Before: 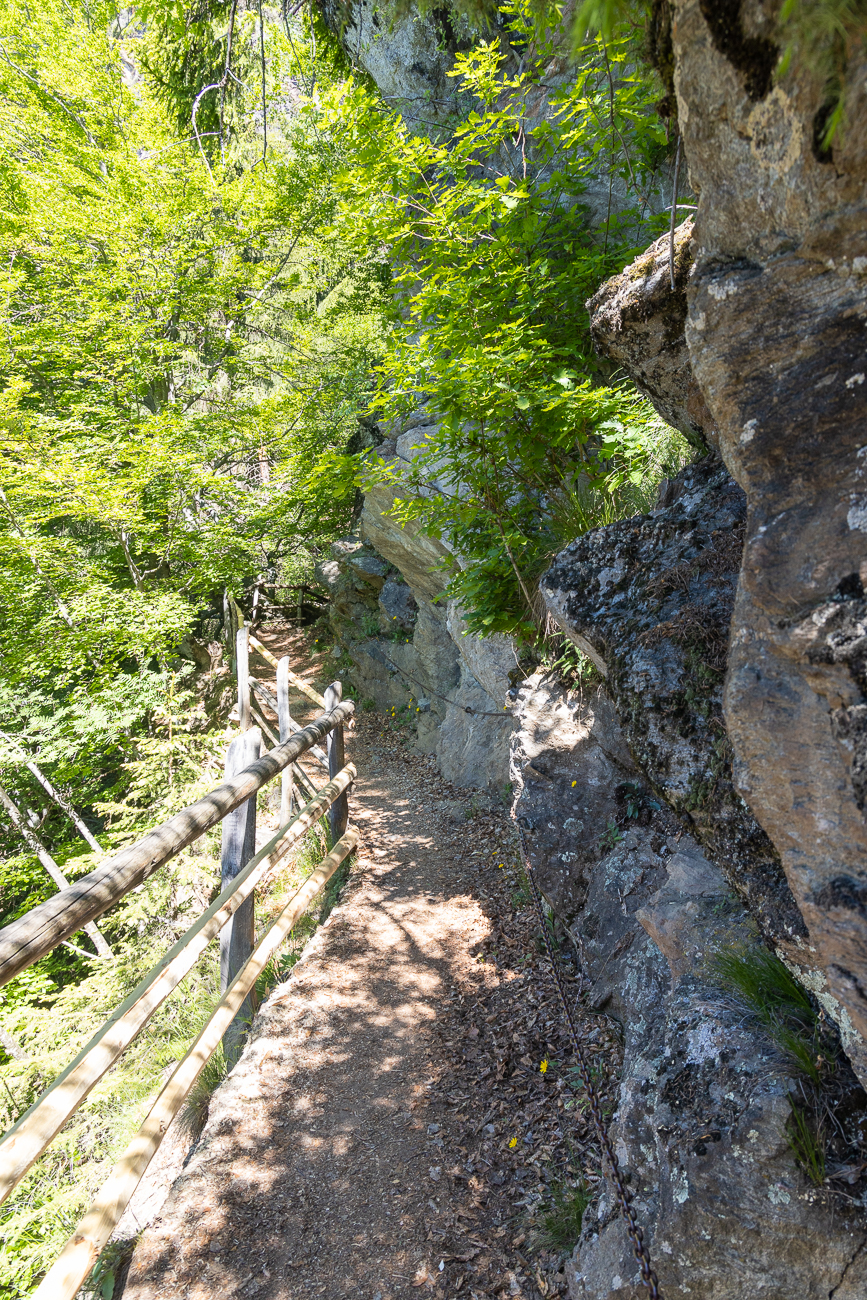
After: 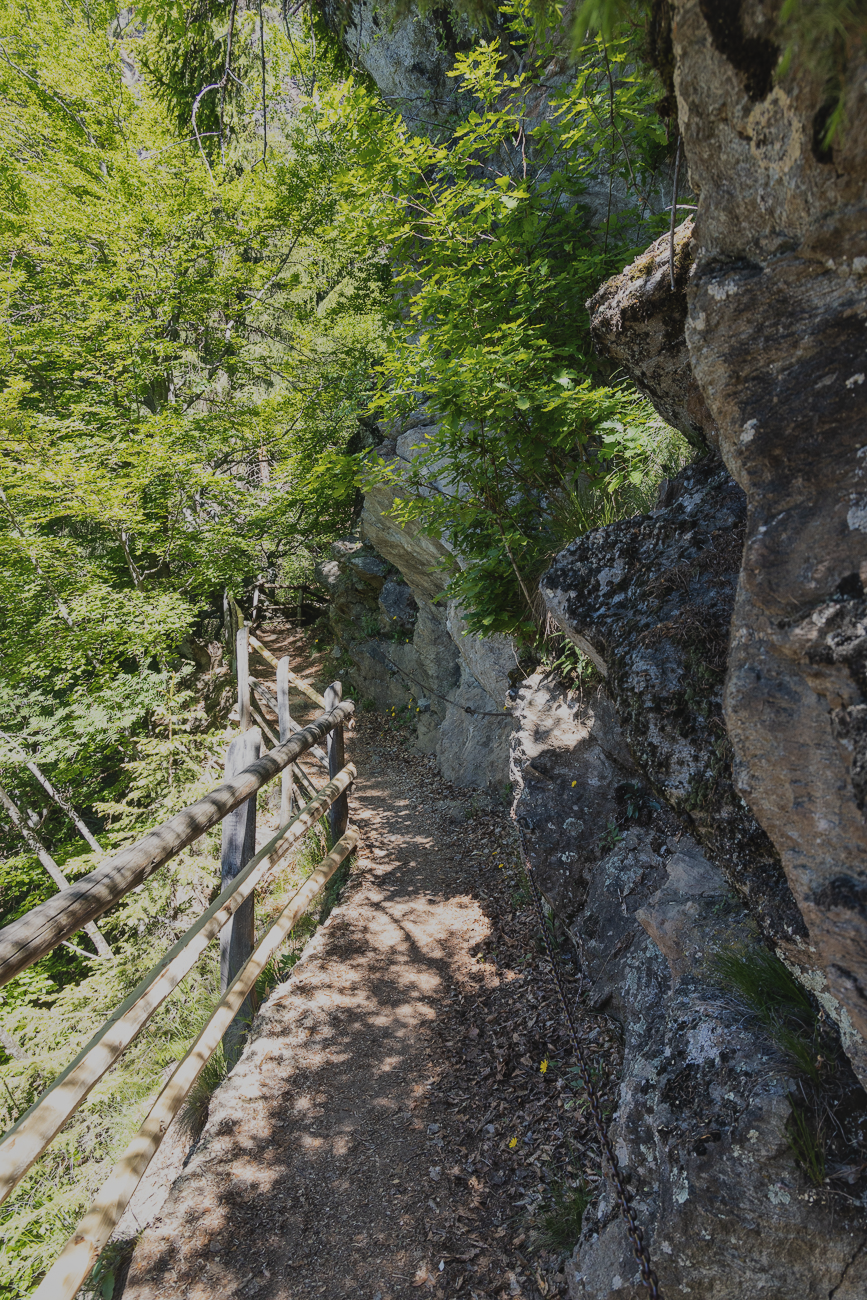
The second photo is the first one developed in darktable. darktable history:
exposure: black level correction -0.017, exposure -1.032 EV, compensate highlight preservation false
local contrast: mode bilateral grid, contrast 20, coarseness 50, detail 140%, midtone range 0.2
